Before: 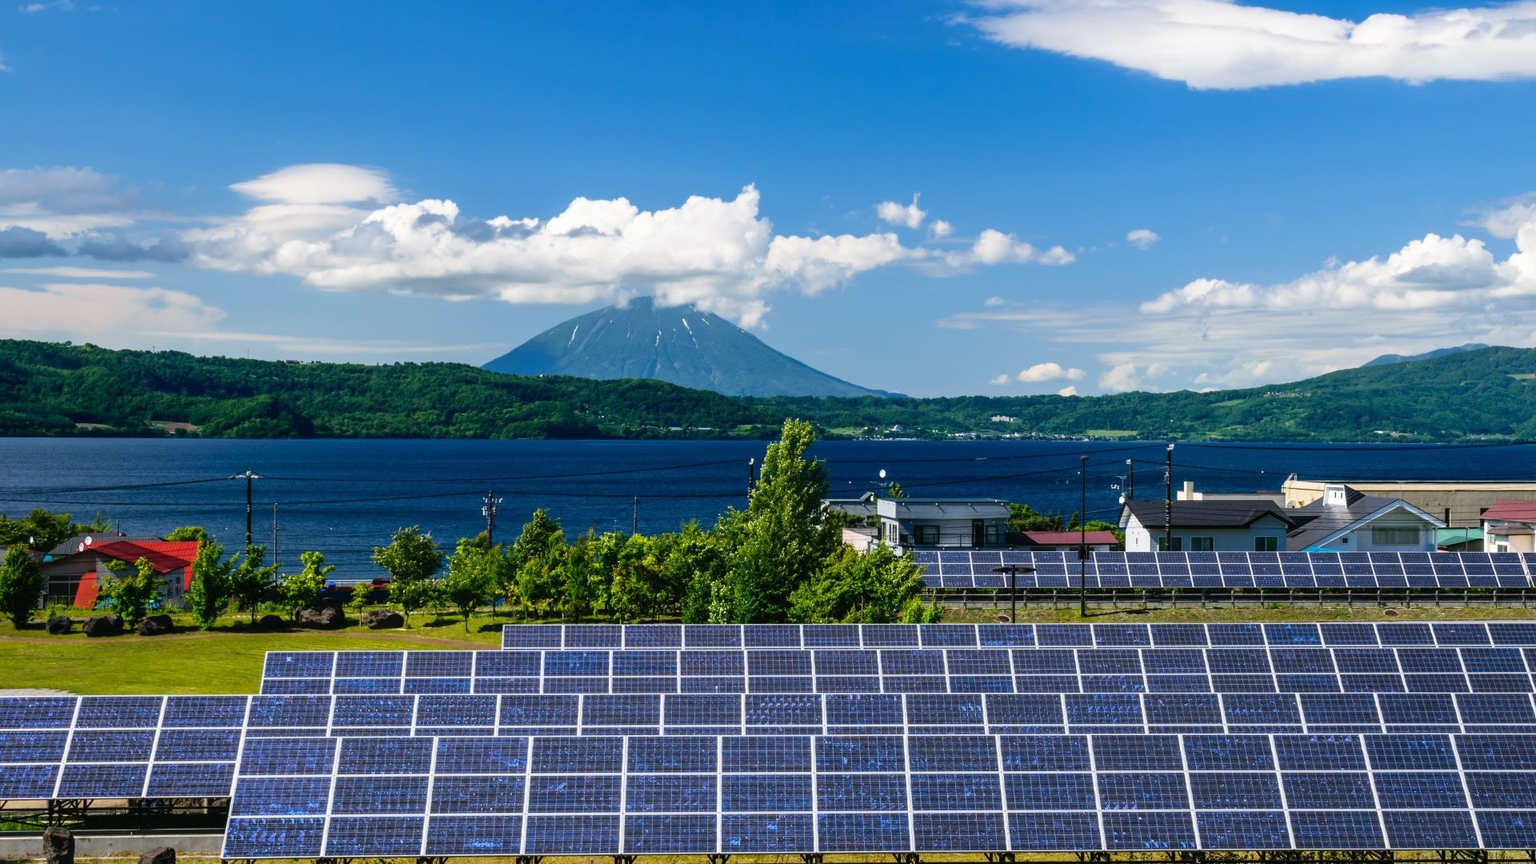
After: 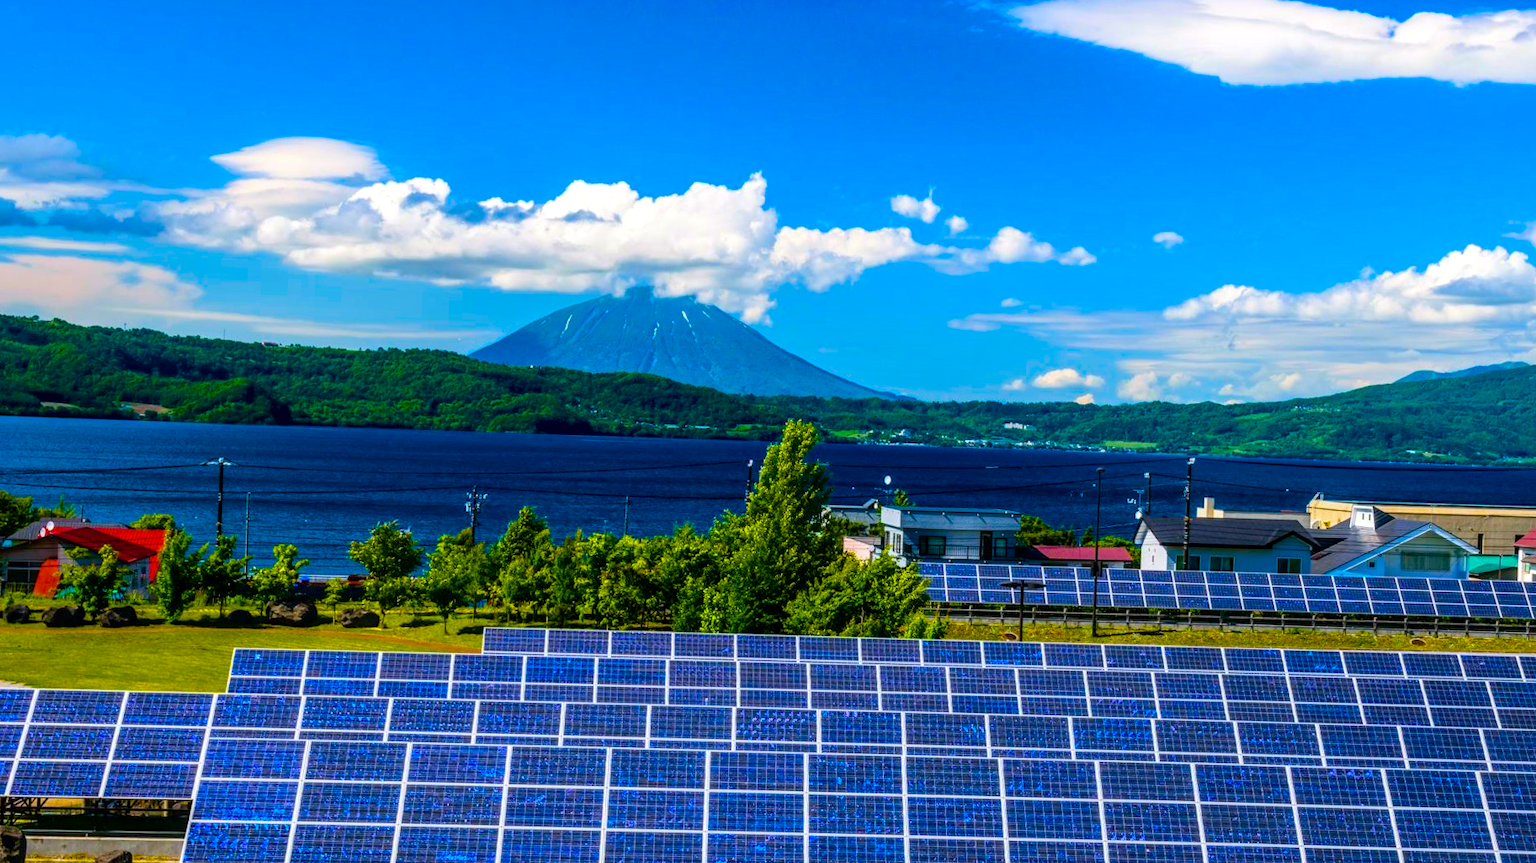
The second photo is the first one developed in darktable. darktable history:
rotate and perspective: automatic cropping off
crop and rotate: angle -1.69°
color balance rgb: linear chroma grading › global chroma 42%, perceptual saturation grading › global saturation 42%, global vibrance 33%
local contrast: on, module defaults
